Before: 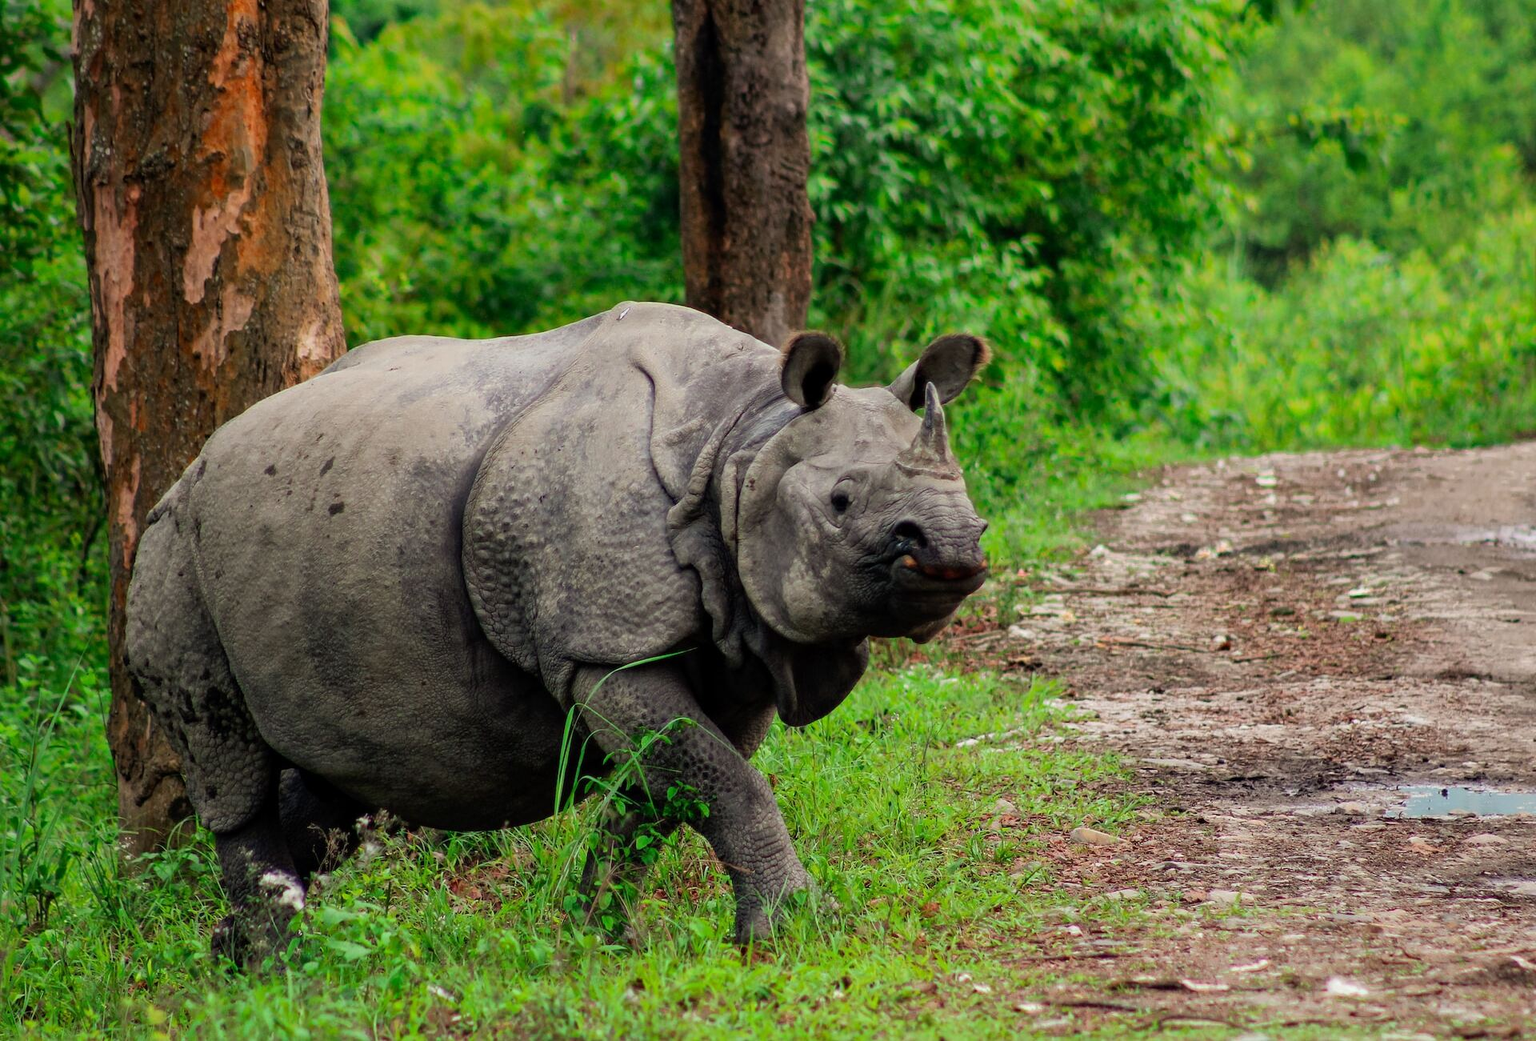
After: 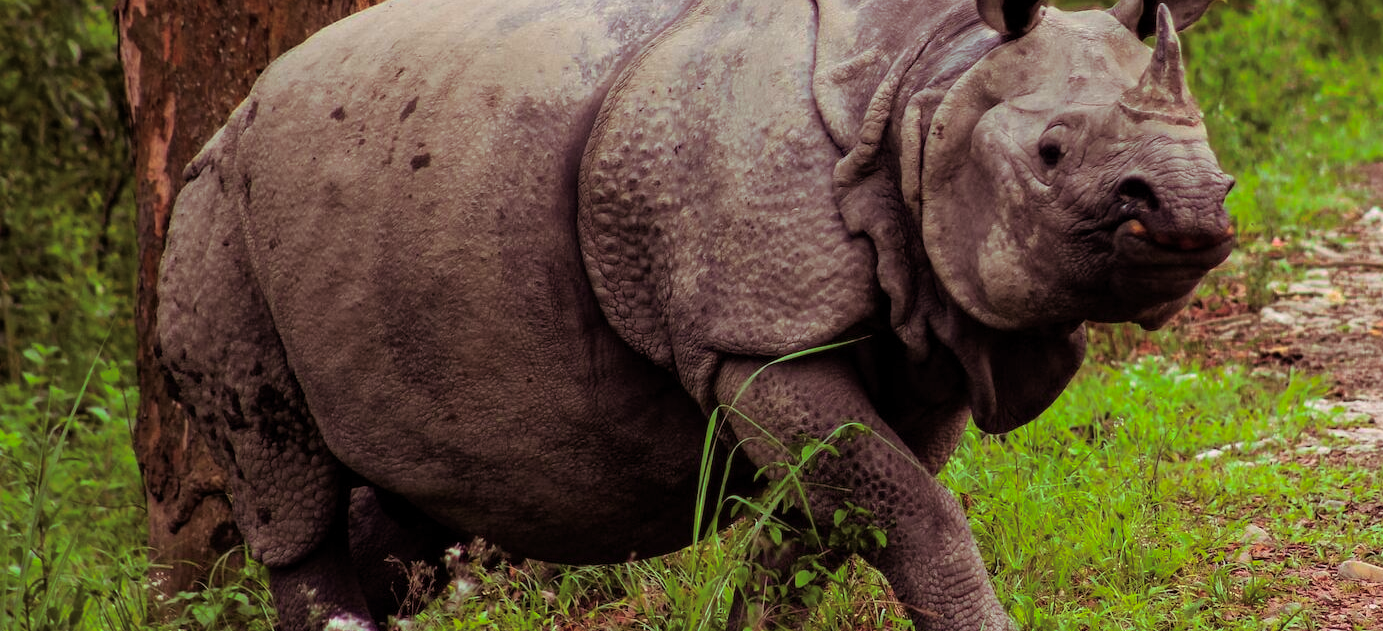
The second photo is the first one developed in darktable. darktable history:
color balance rgb: perceptual saturation grading › global saturation 20%, global vibrance 20%
crop: top 36.498%, right 27.964%, bottom 14.995%
split-toning: highlights › hue 298.8°, highlights › saturation 0.73, compress 41.76%
